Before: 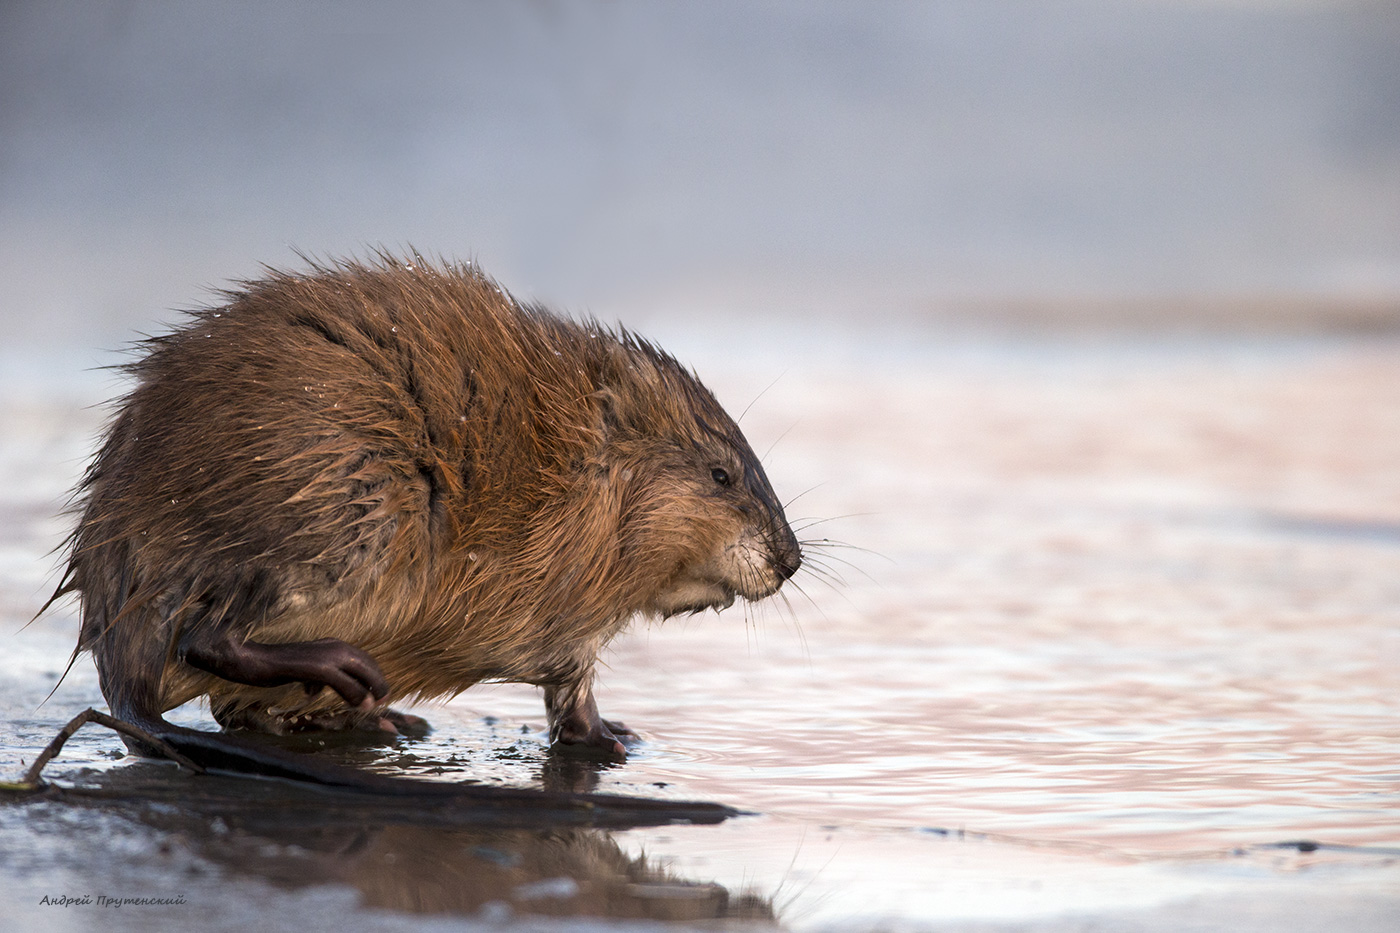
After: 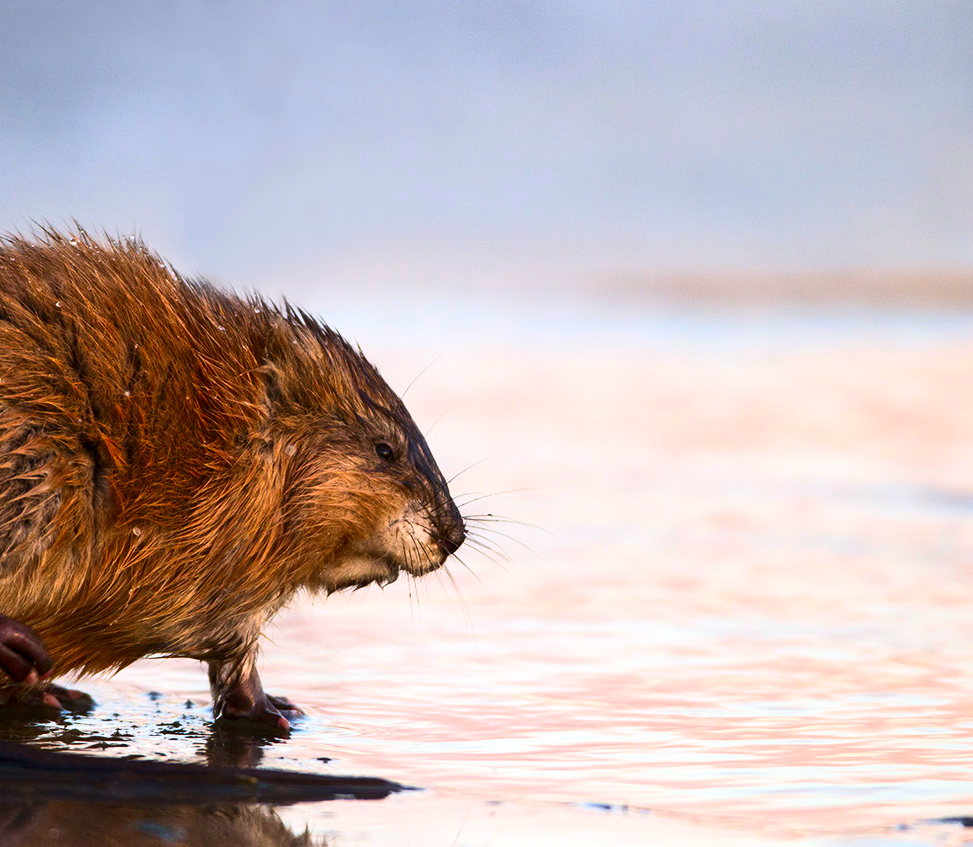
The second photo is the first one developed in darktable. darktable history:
contrast brightness saturation: contrast 0.26, brightness 0.02, saturation 0.87
crop and rotate: left 24.034%, top 2.838%, right 6.406%, bottom 6.299%
rgb curve: mode RGB, independent channels
